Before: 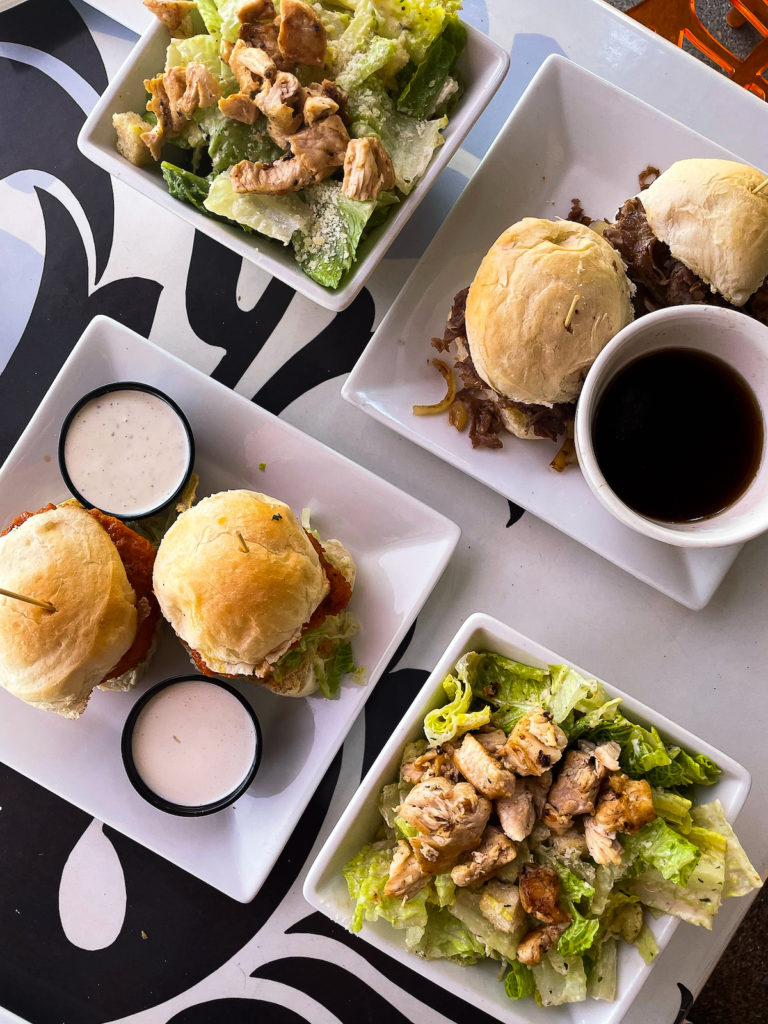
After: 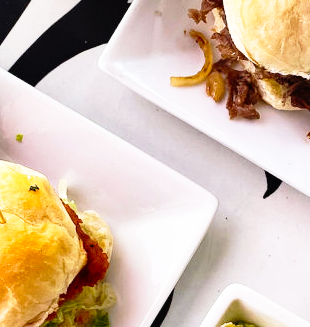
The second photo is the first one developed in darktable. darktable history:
crop: left 31.751%, top 32.172%, right 27.8%, bottom 35.83%
base curve: curves: ch0 [(0, 0) (0.012, 0.01) (0.073, 0.168) (0.31, 0.711) (0.645, 0.957) (1, 1)], preserve colors none
